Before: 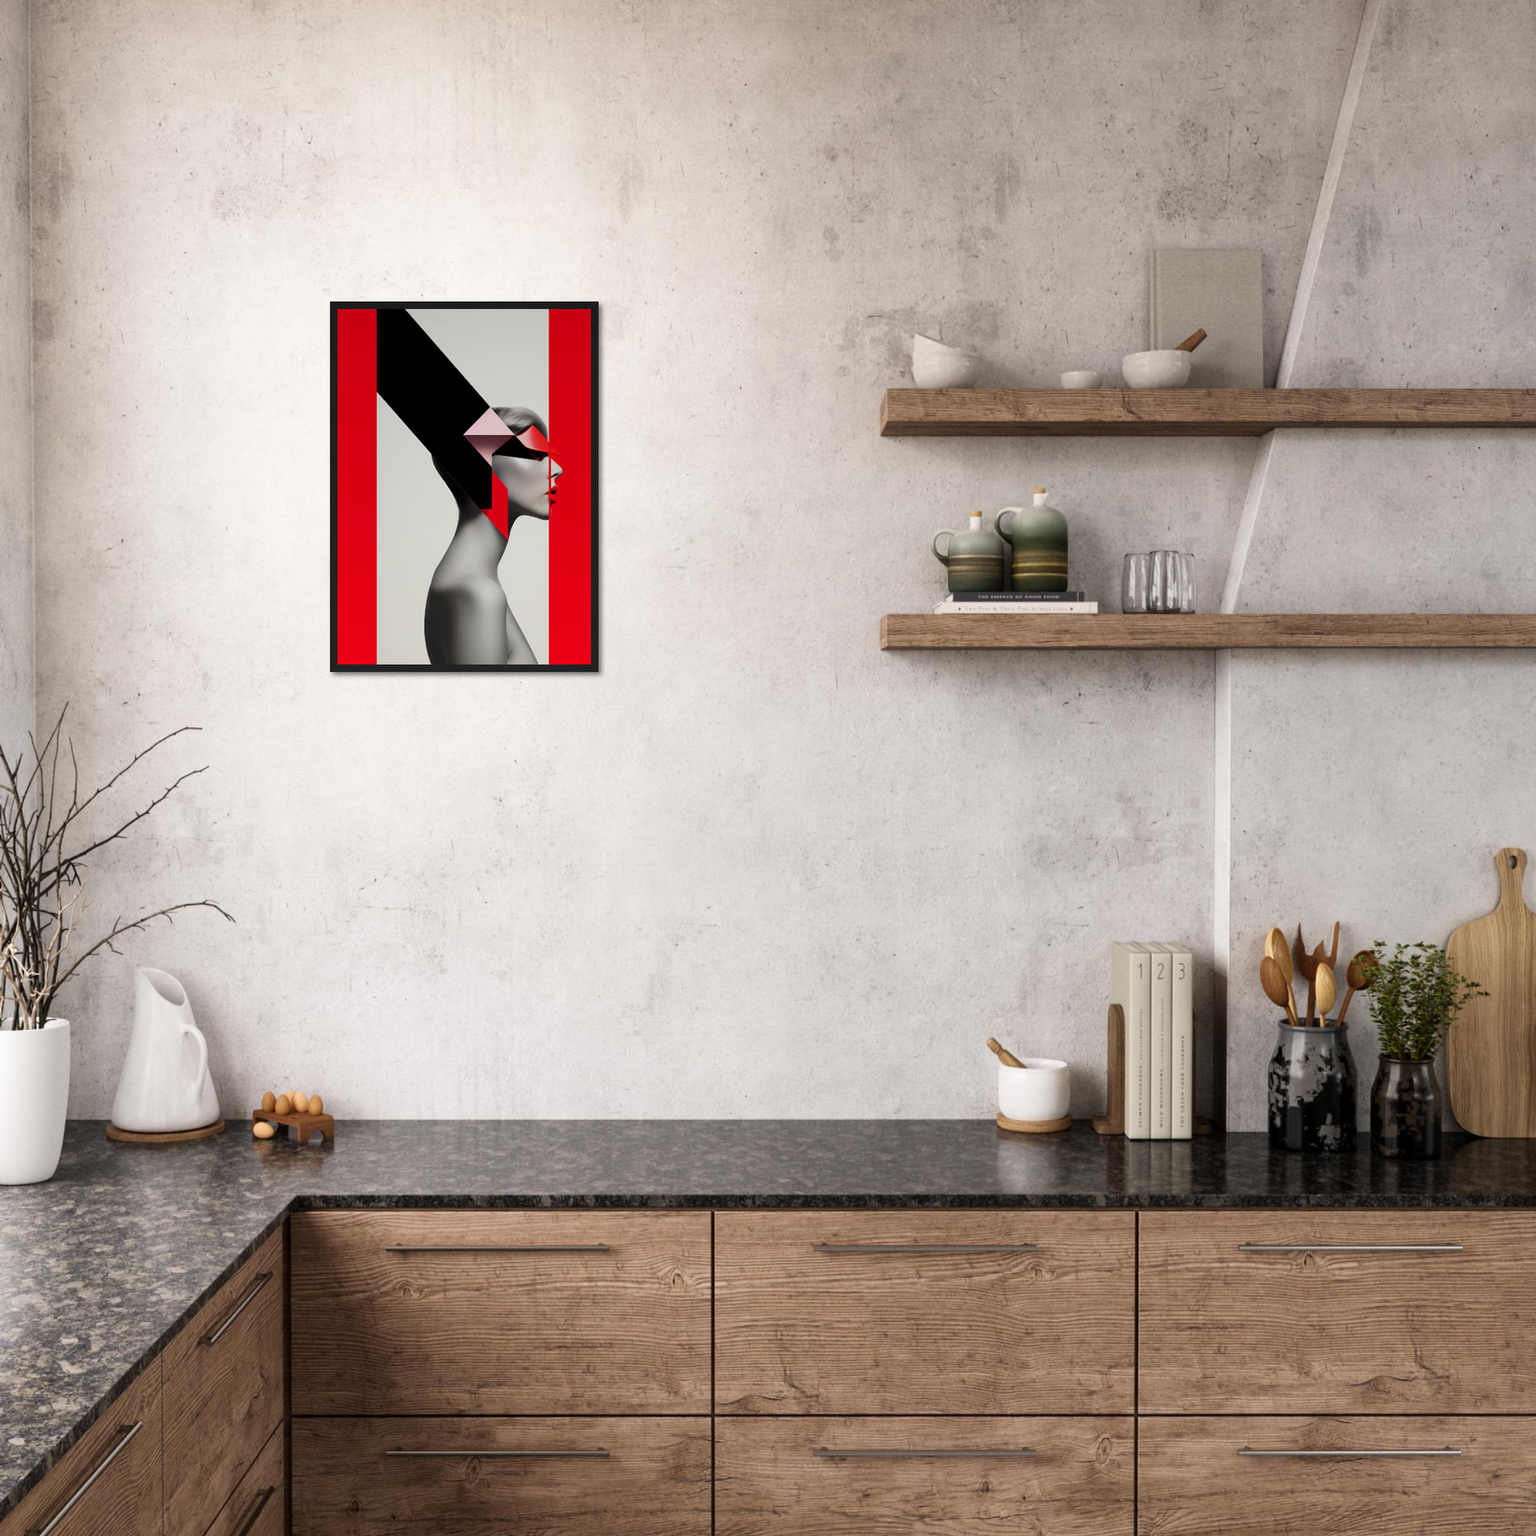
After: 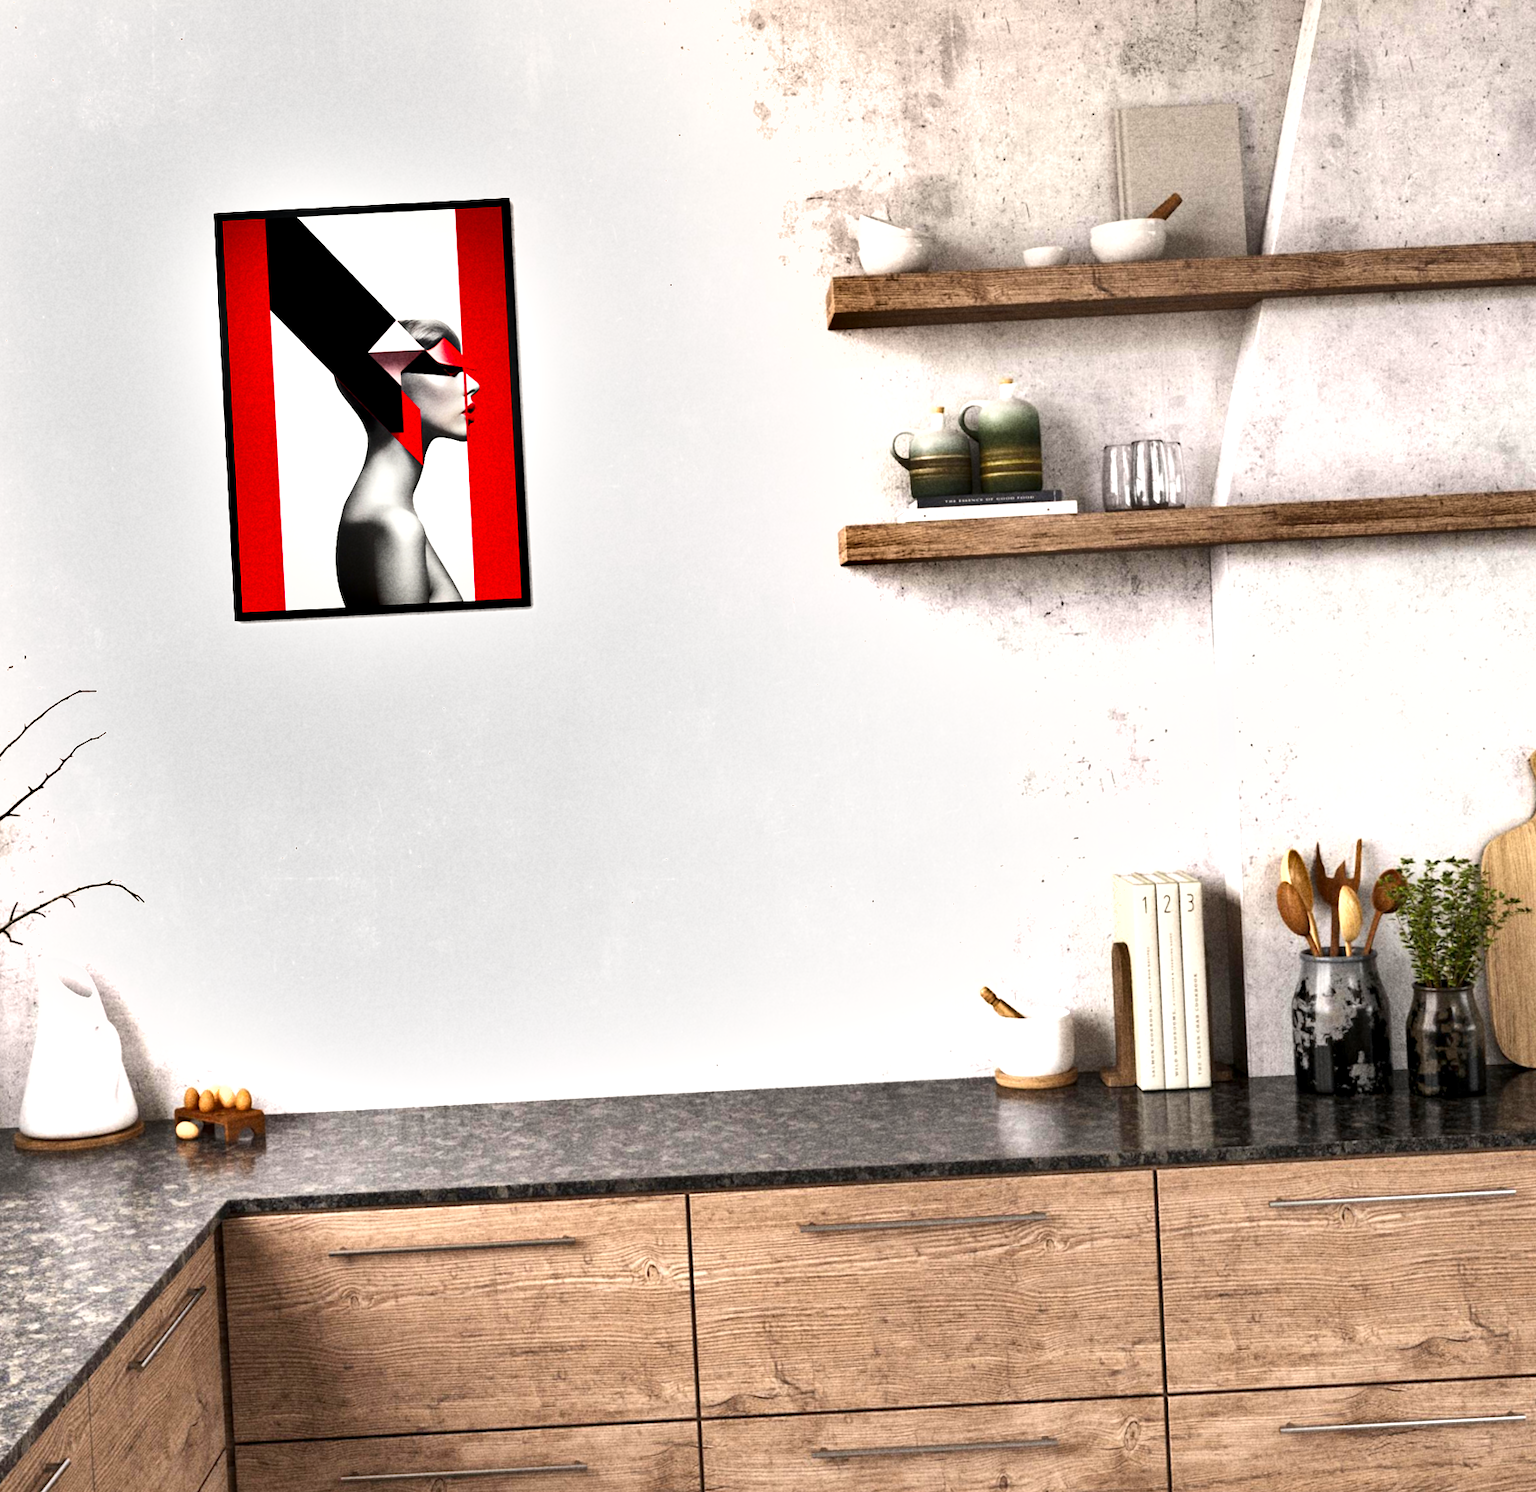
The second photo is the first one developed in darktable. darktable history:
exposure: black level correction 0.001, exposure 1.129 EV, compensate exposure bias true, compensate highlight preservation false
shadows and highlights: soften with gaussian
crop and rotate: angle 1.96°, left 5.673%, top 5.673%
rotate and perspective: rotation -1°, crop left 0.011, crop right 0.989, crop top 0.025, crop bottom 0.975
grain: coarseness 22.88 ISO
